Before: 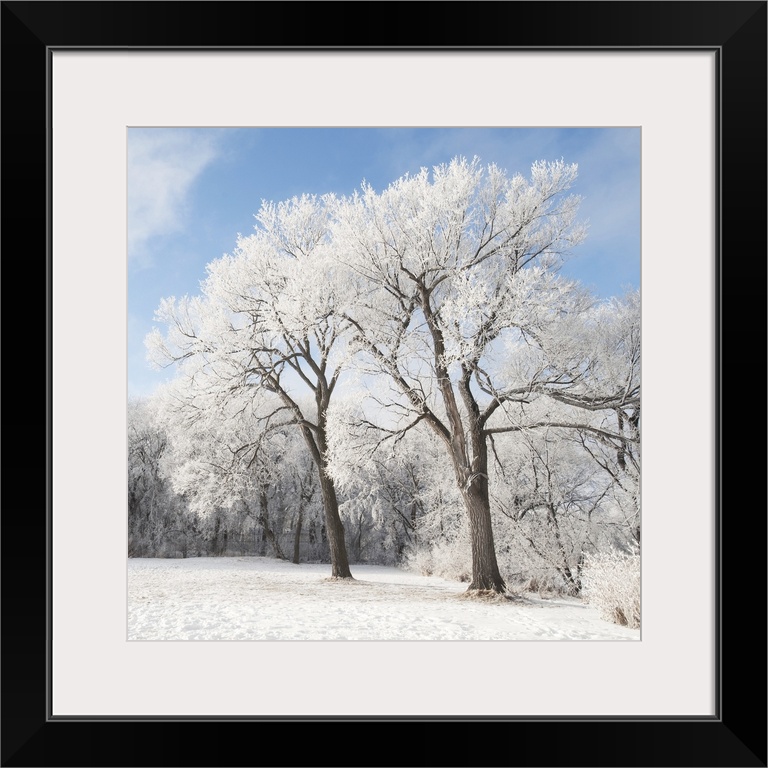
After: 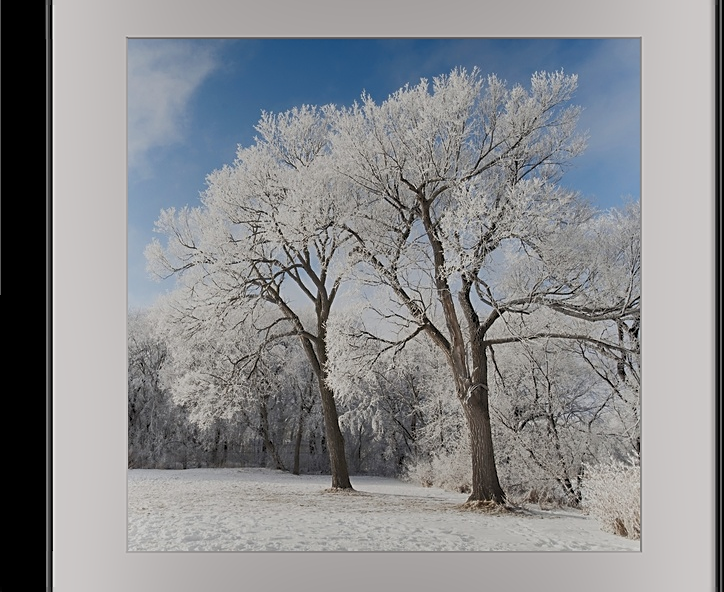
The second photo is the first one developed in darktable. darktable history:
crop and rotate: angle 0.03°, top 11.643%, right 5.651%, bottom 11.189%
rgb levels: preserve colors sum RGB, levels [[0.038, 0.433, 0.934], [0, 0.5, 1], [0, 0.5, 1]]
sharpen: on, module defaults
shadows and highlights: shadows 80.73, white point adjustment -9.07, highlights -61.46, soften with gaussian
